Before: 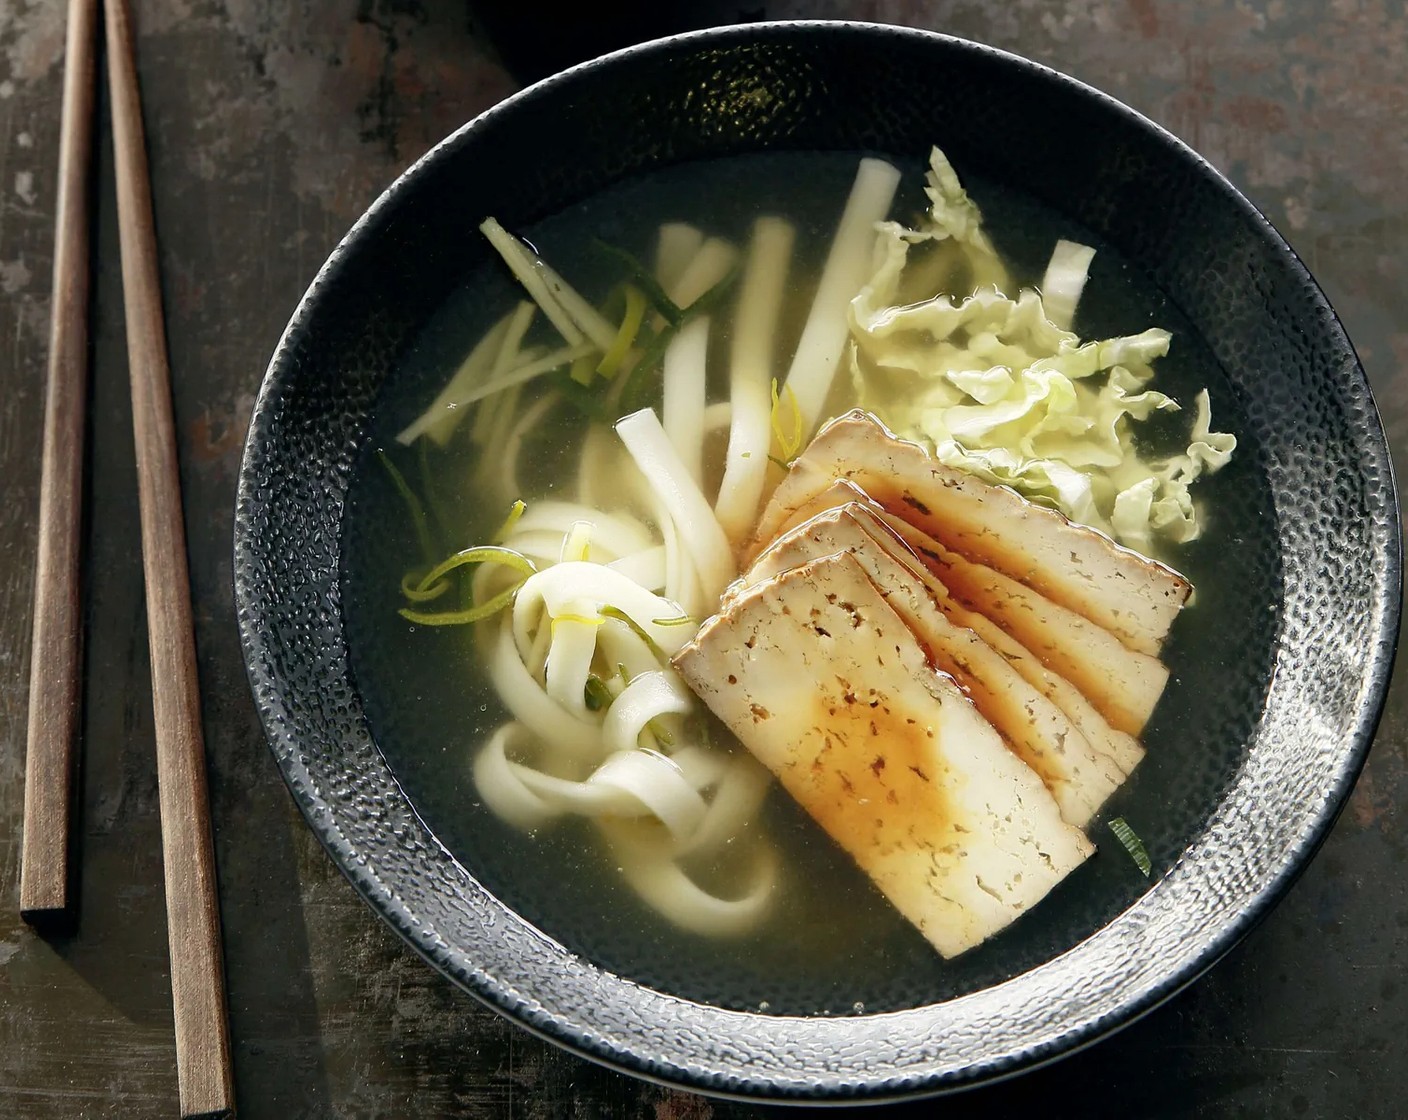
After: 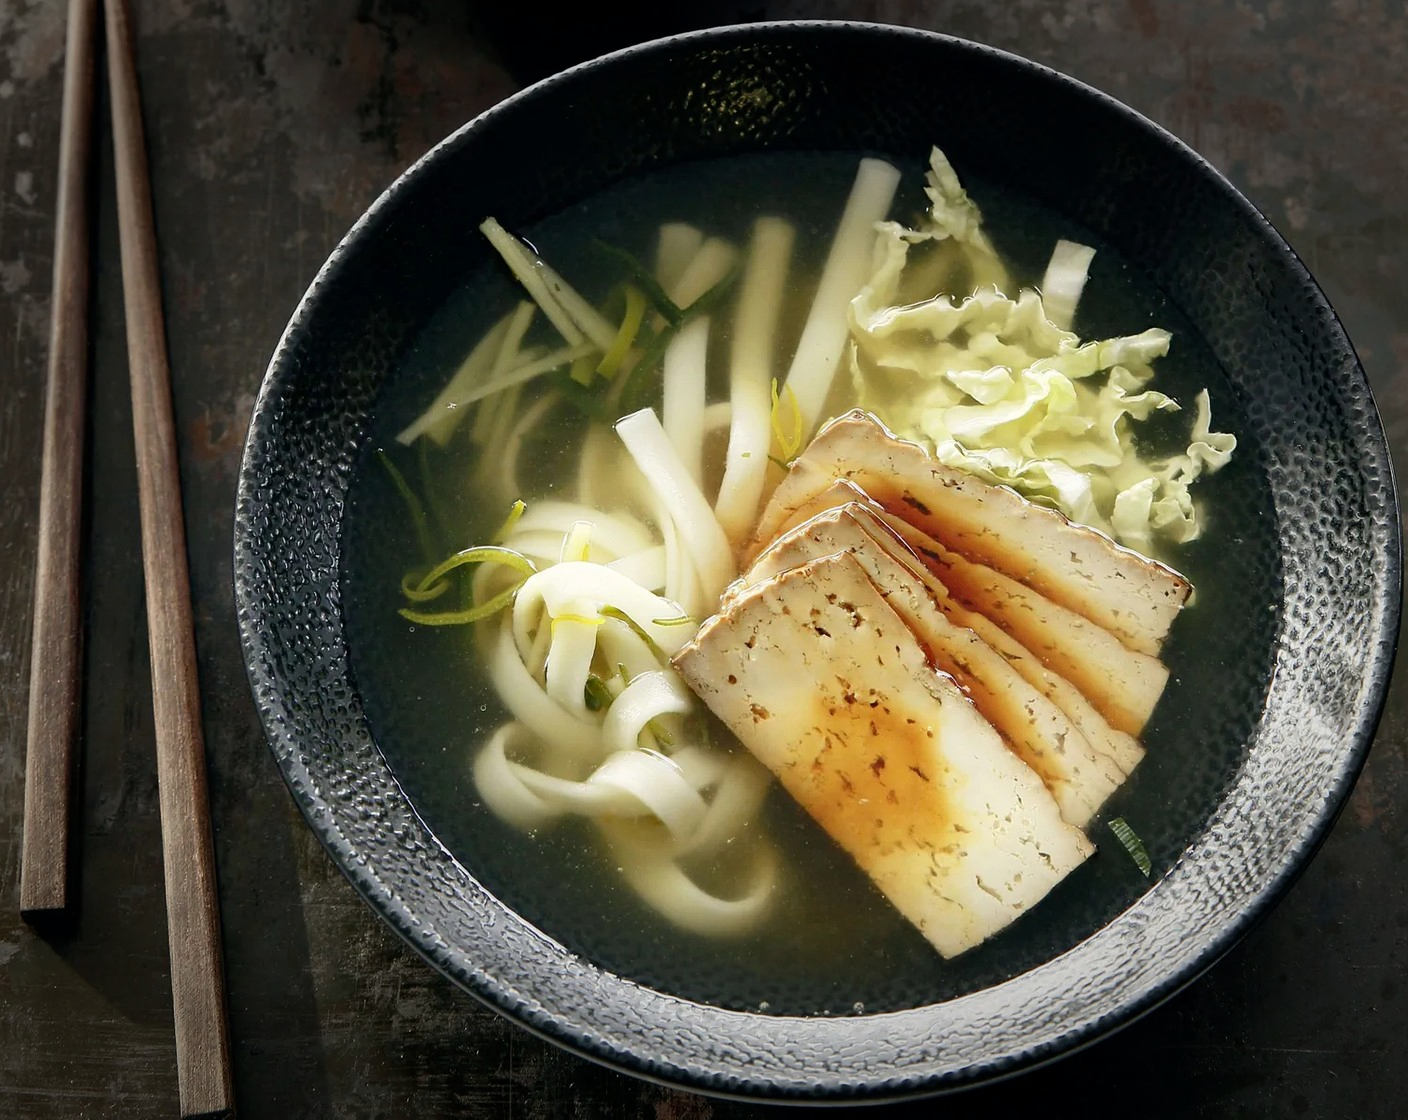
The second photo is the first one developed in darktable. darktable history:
contrast brightness saturation: contrast 0.08, saturation 0.02
vignetting: fall-off start 70.97%, brightness -0.584, saturation -0.118, width/height ratio 1.333
